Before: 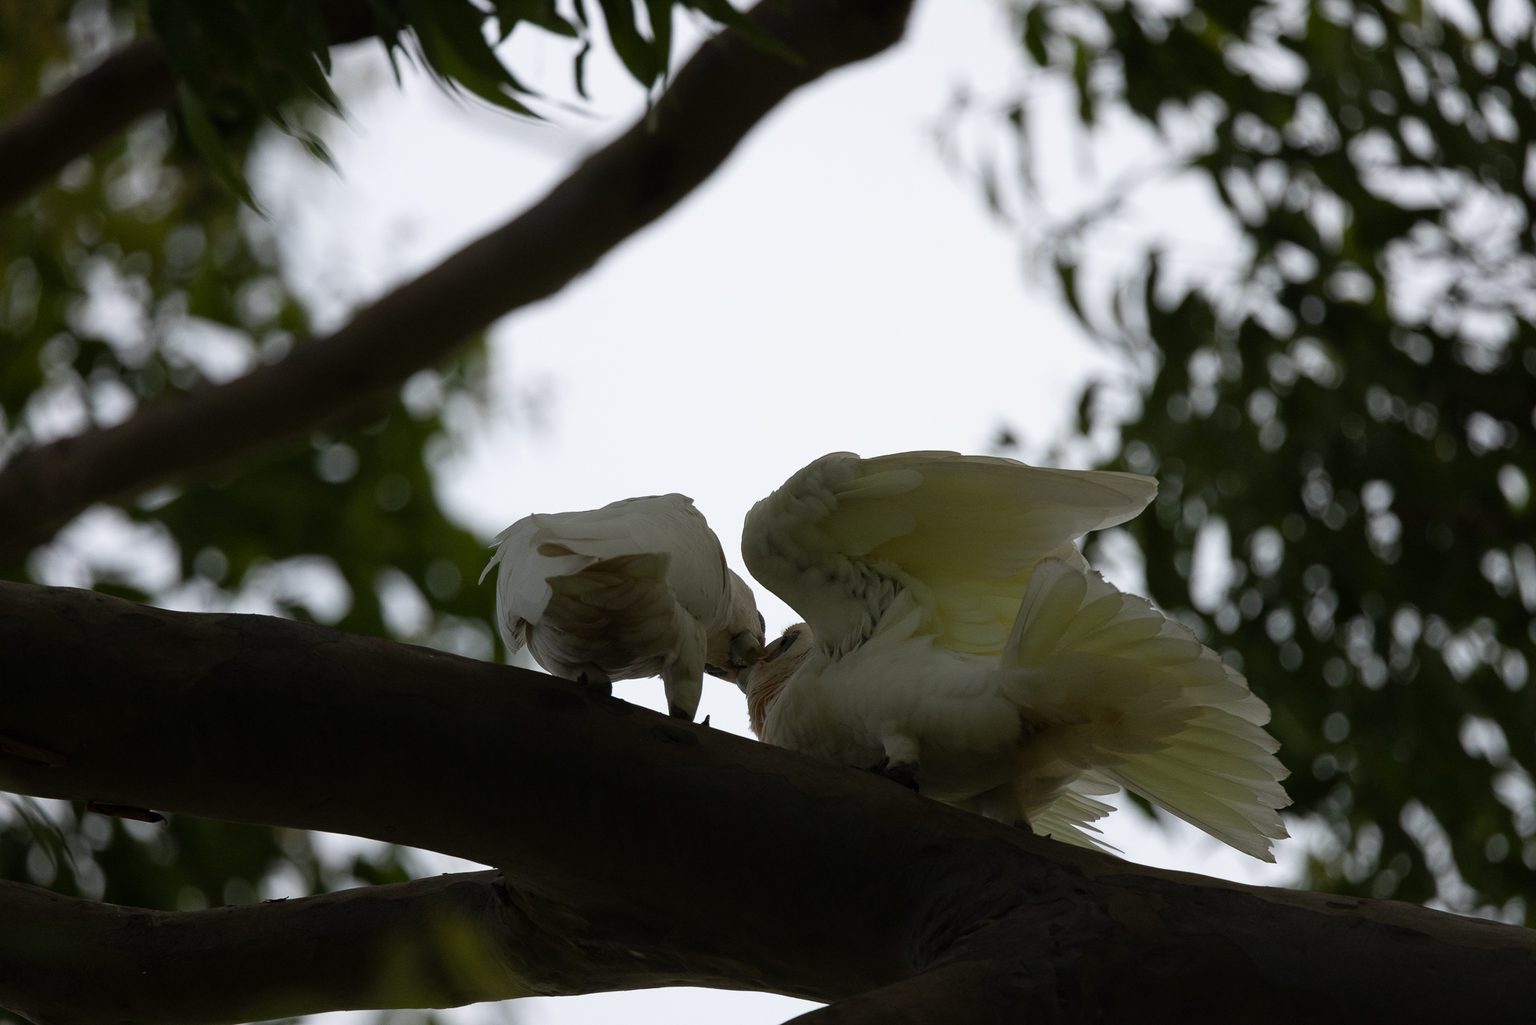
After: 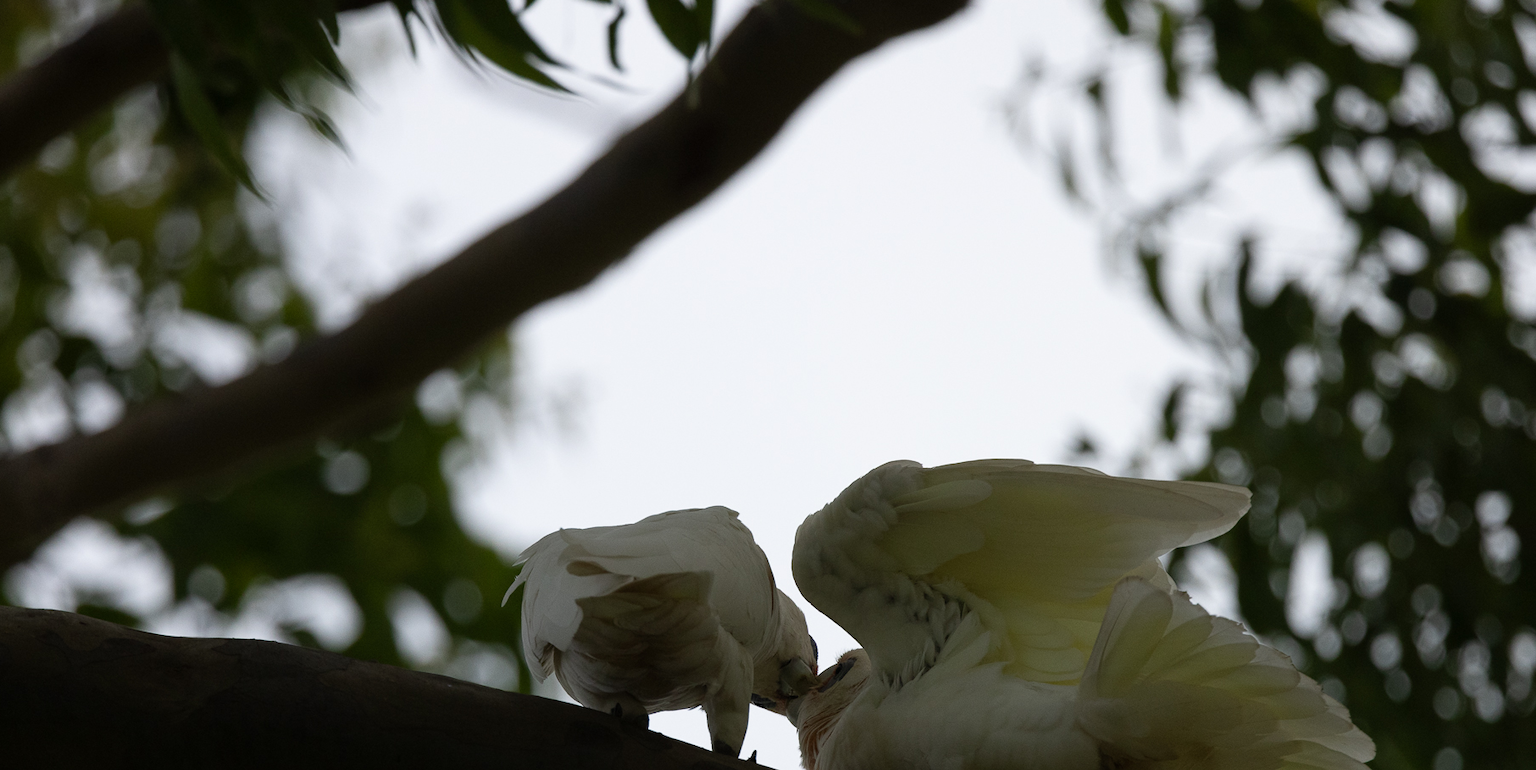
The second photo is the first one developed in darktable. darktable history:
crop: left 1.592%, top 3.408%, right 7.73%, bottom 28.43%
